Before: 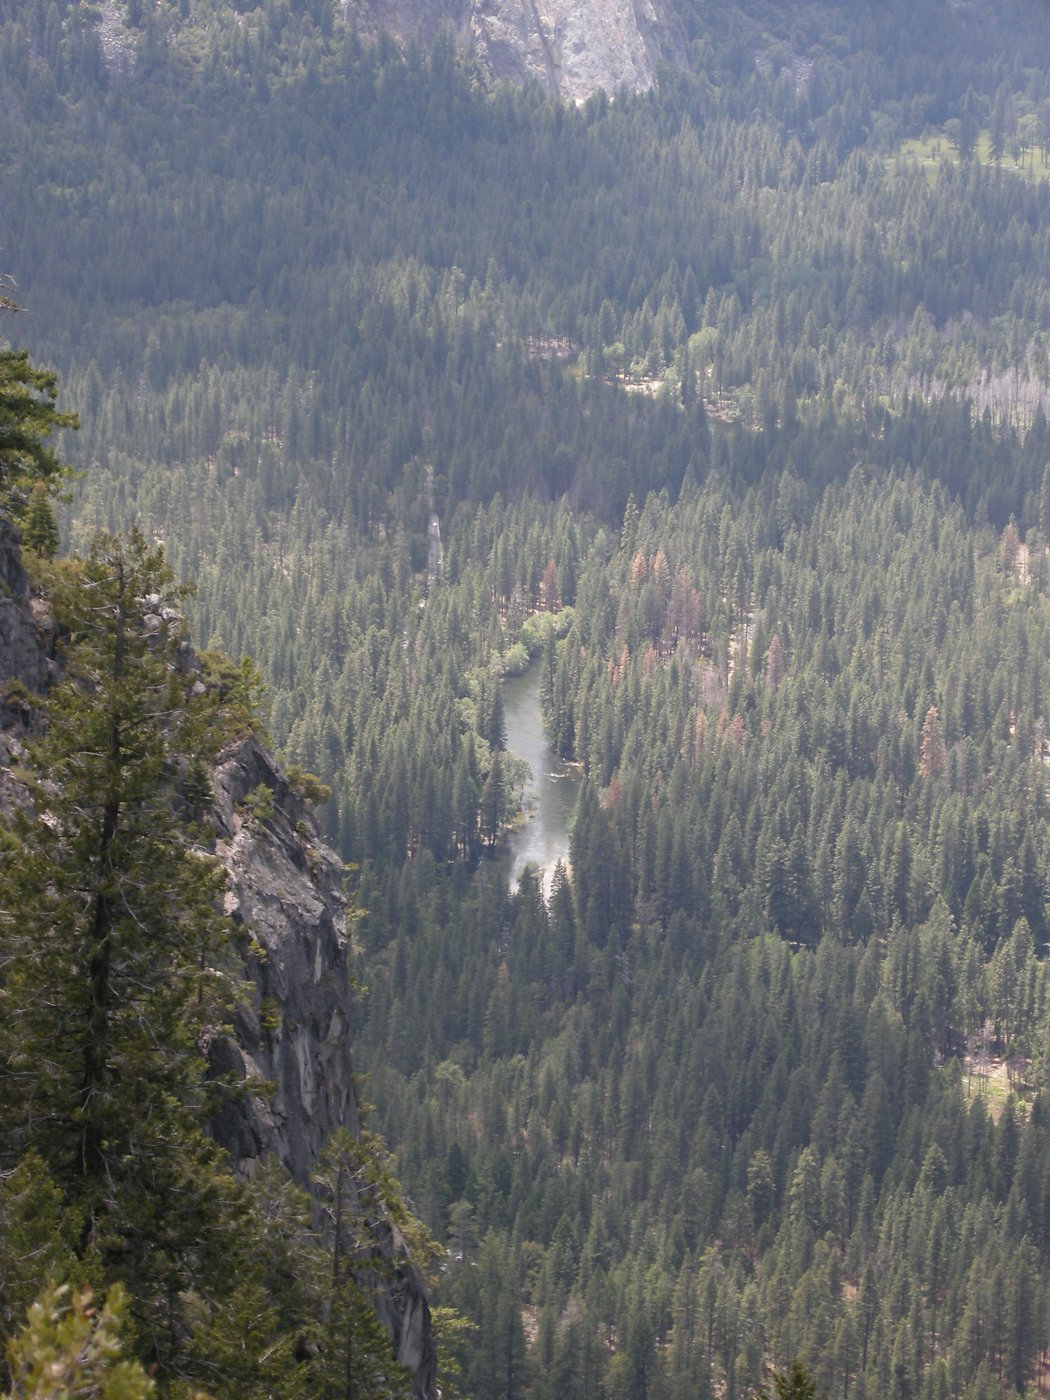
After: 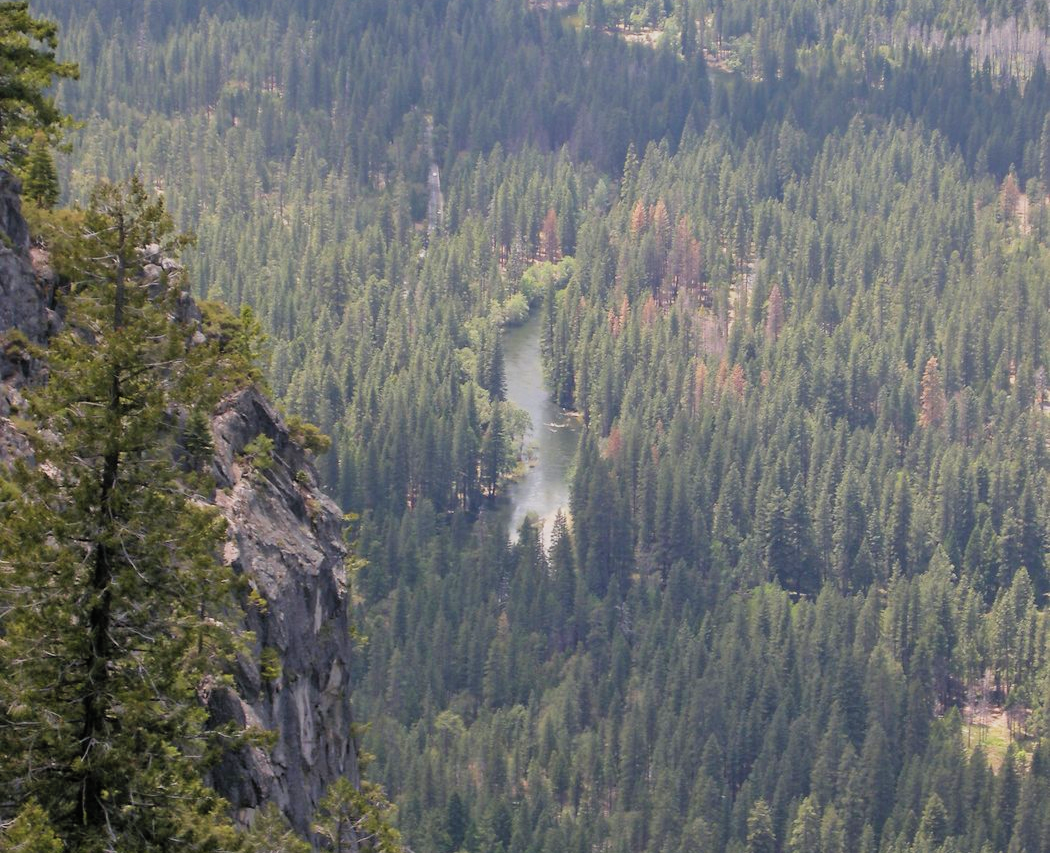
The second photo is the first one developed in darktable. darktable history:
tone equalizer: -8 EV -0.026 EV, -7 EV 0.036 EV, -6 EV -0.007 EV, -5 EV 0.008 EV, -4 EV -0.033 EV, -3 EV -0.233 EV, -2 EV -0.68 EV, -1 EV -0.981 EV, +0 EV -0.97 EV
exposure: exposure 0.802 EV, compensate highlight preservation false
contrast brightness saturation: contrast 0.071, brightness 0.071, saturation 0.18
velvia: on, module defaults
shadows and highlights: shadows 24.13, highlights -78.45, highlights color adjustment 89.69%, soften with gaussian
filmic rgb: black relative exposure -7.76 EV, white relative exposure 4.37 EV, hardness 3.75, latitude 49.82%, contrast 1.101
crop and rotate: top 25.056%, bottom 14.001%
